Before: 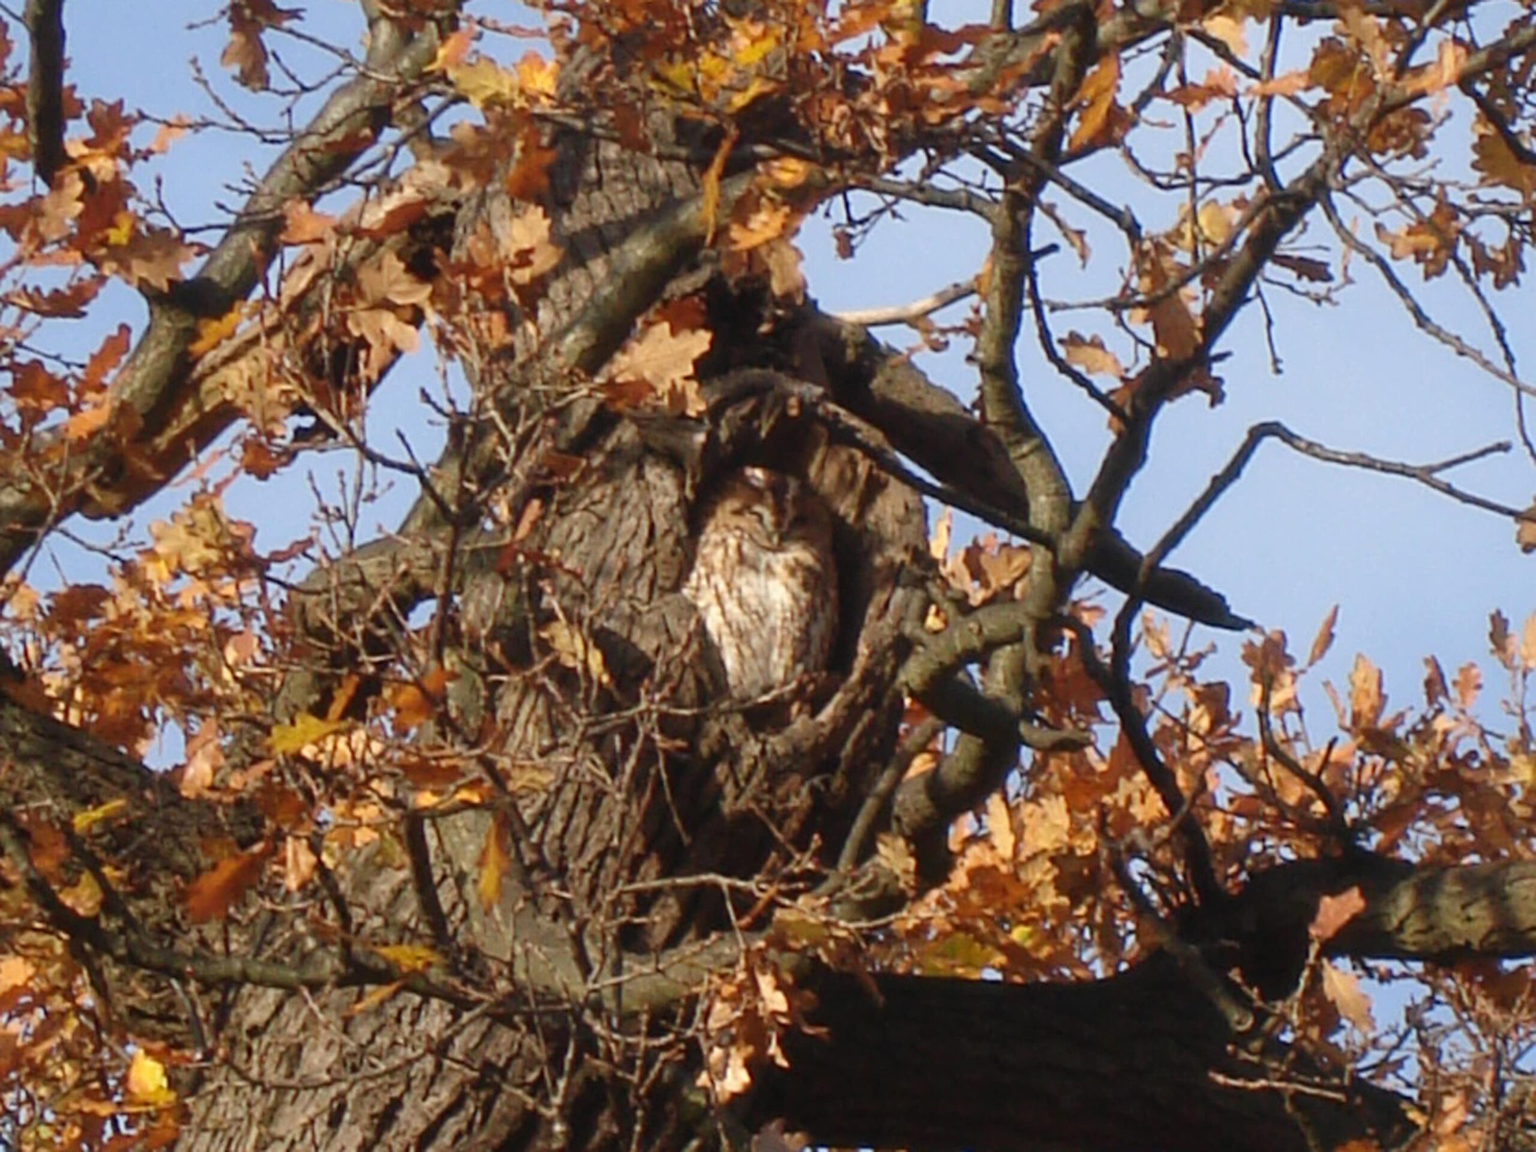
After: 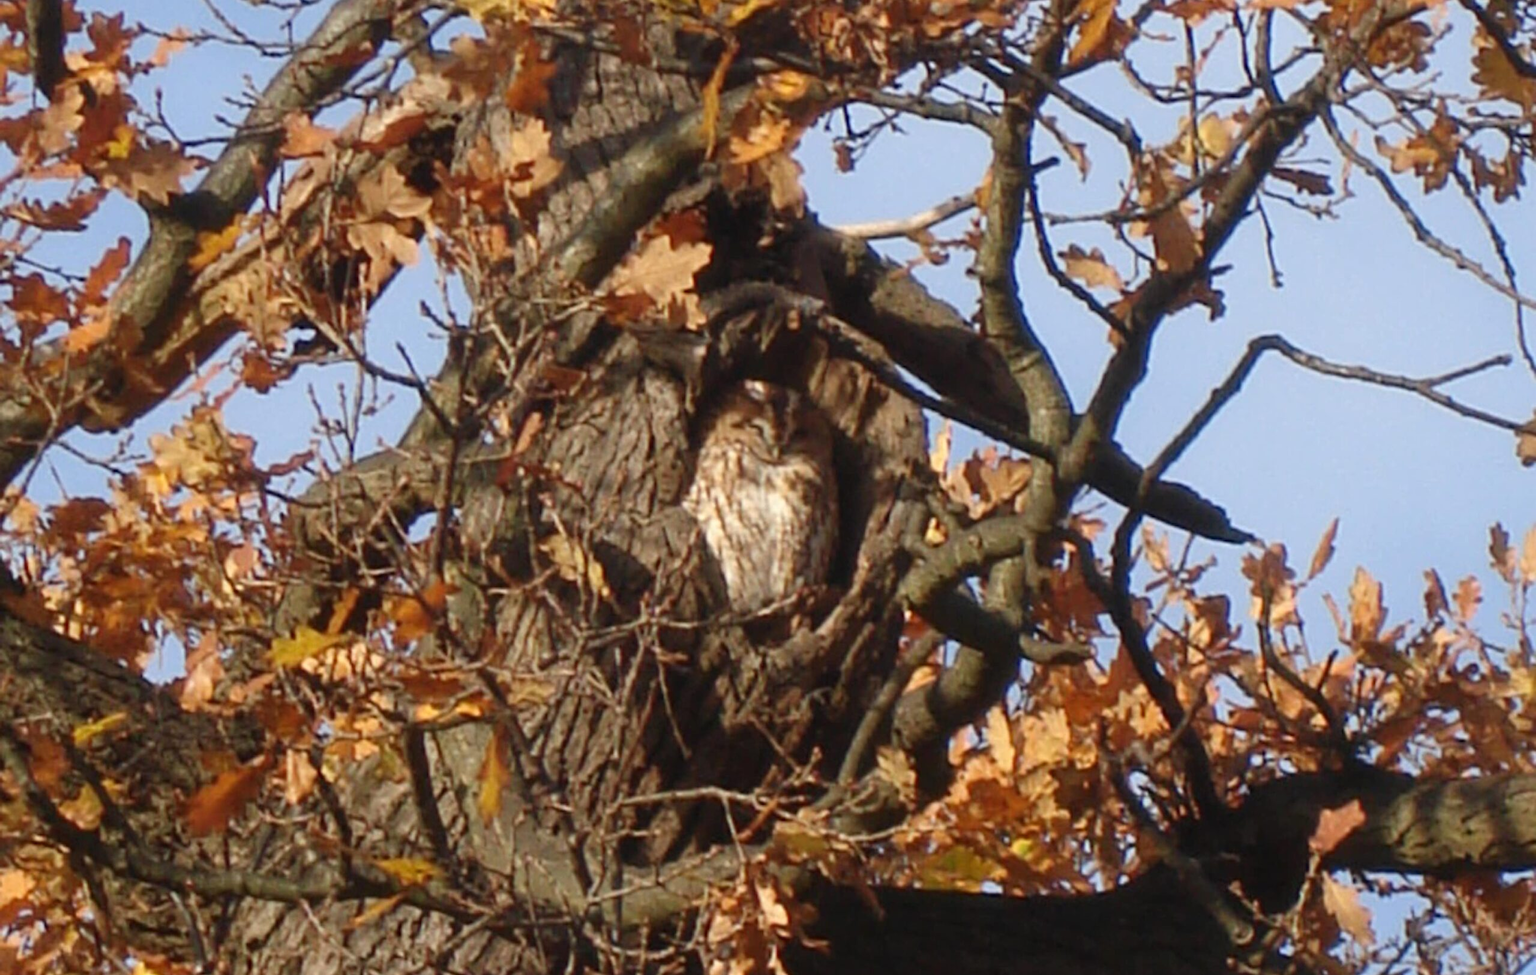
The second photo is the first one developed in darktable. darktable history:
crop: top 7.601%, bottom 7.688%
